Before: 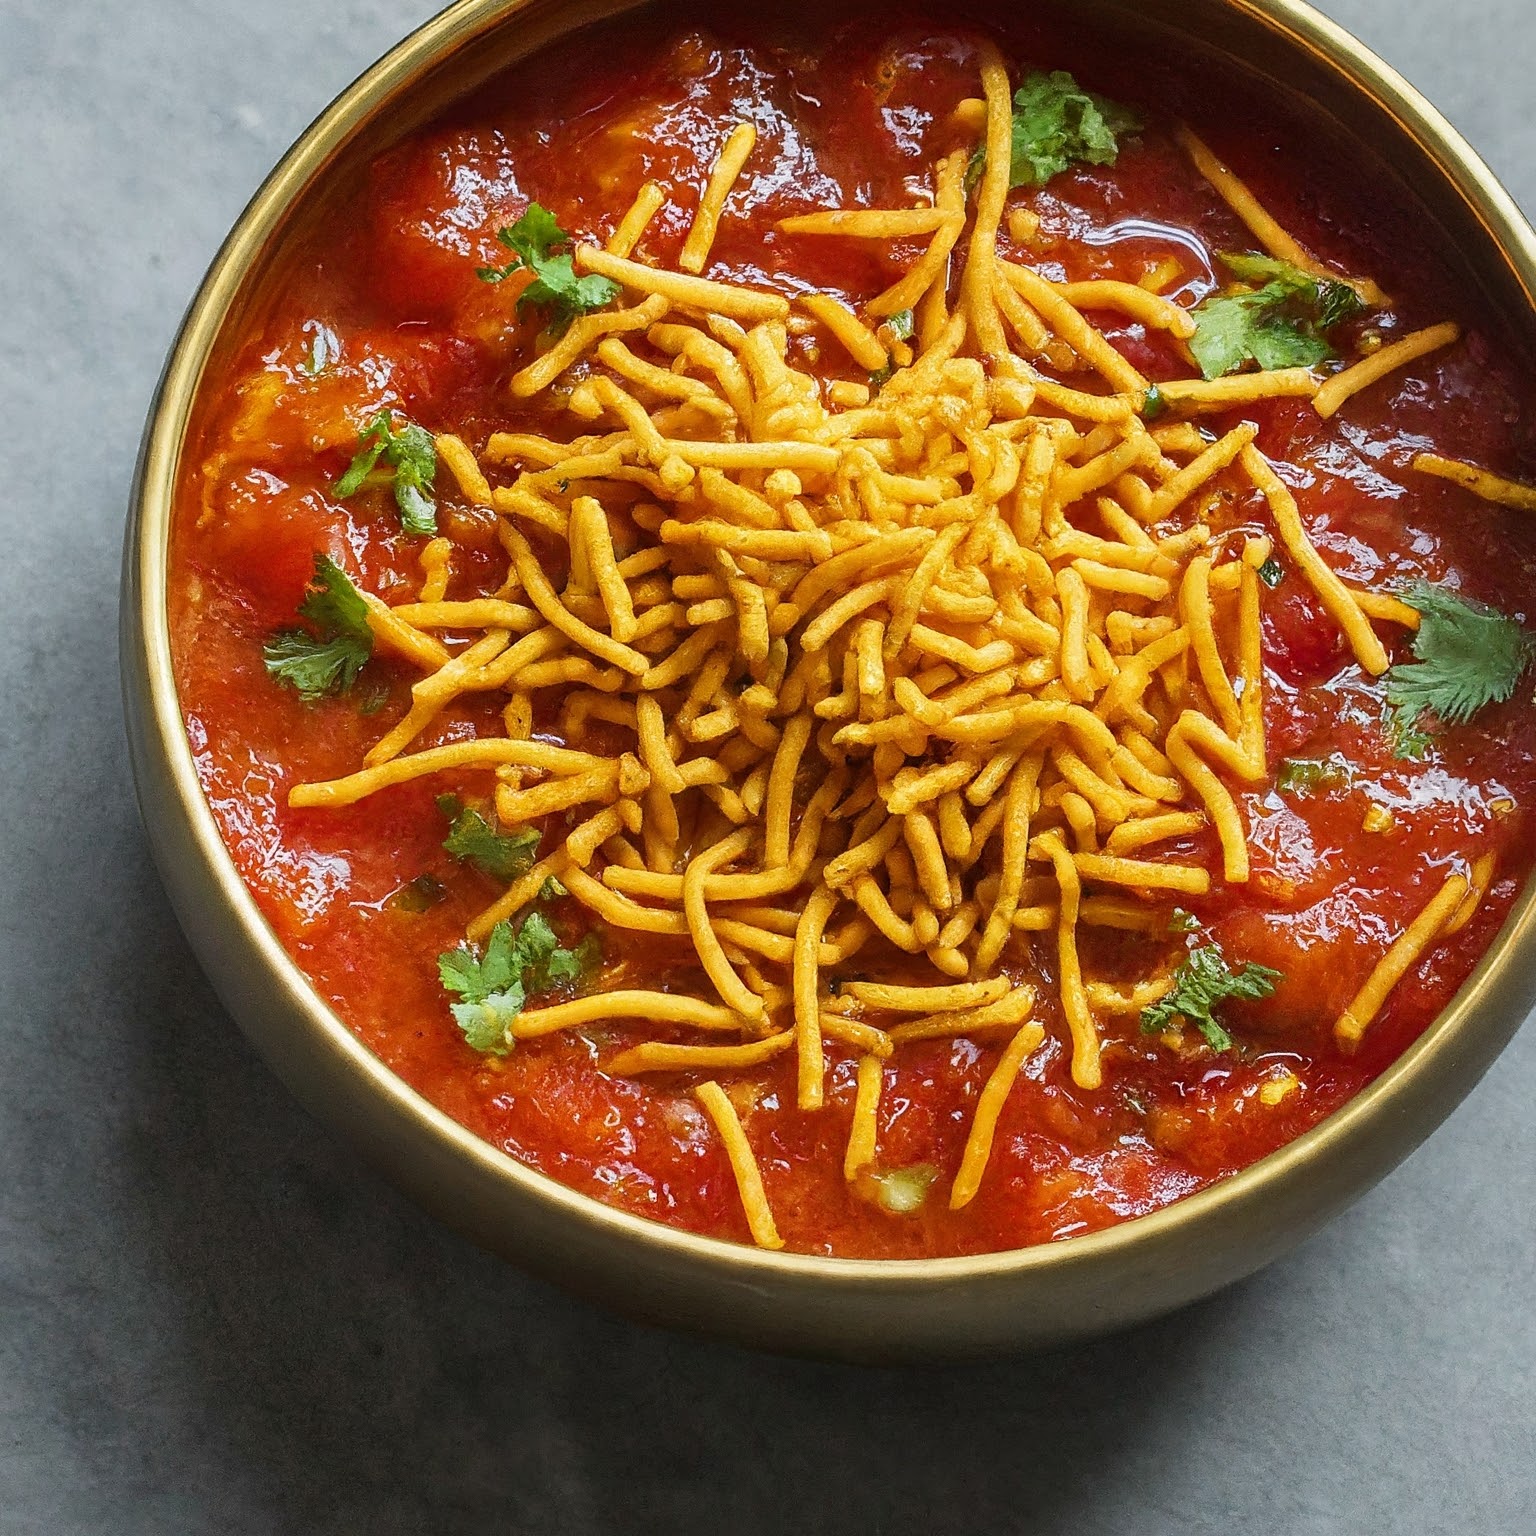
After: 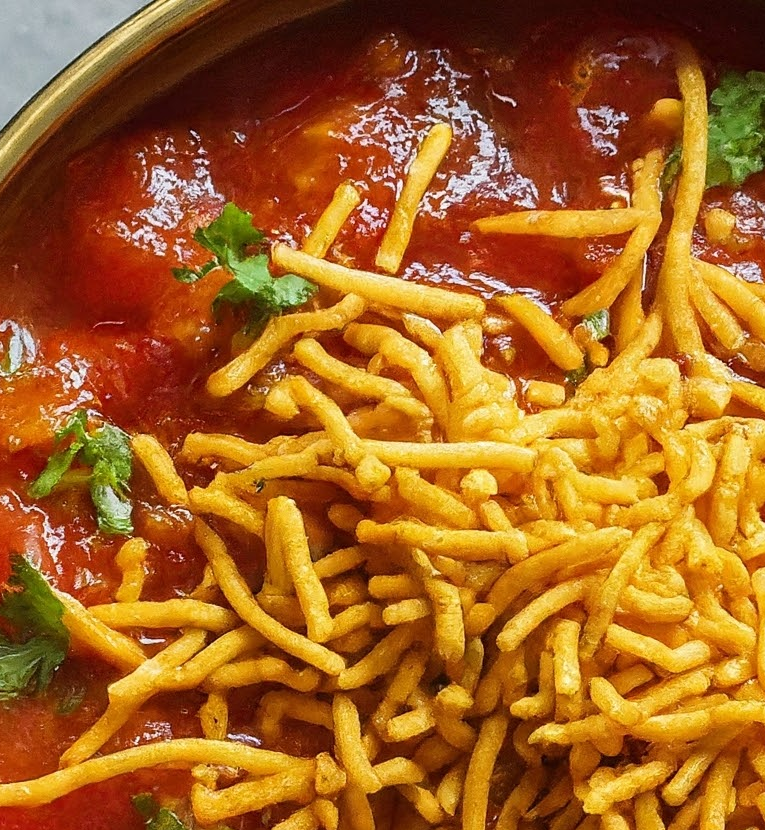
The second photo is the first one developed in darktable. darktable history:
crop: left 19.796%, right 30.272%, bottom 45.96%
